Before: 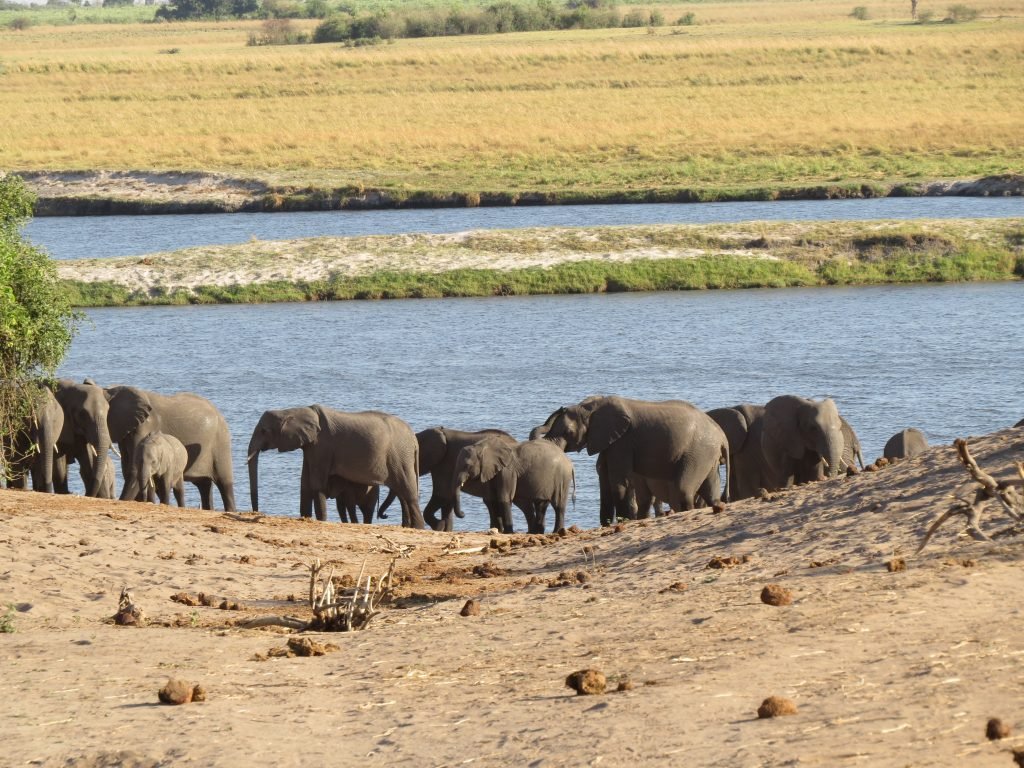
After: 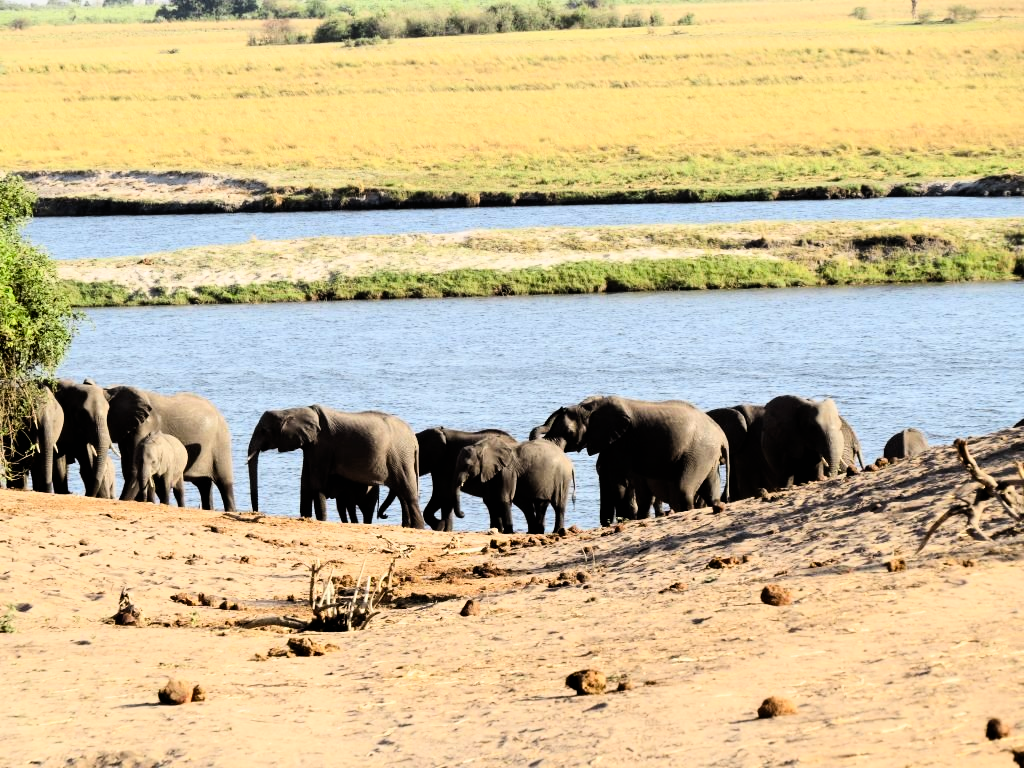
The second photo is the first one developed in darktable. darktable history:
filmic rgb: black relative exposure -4.02 EV, white relative exposure 2.99 EV, threshold 3.01 EV, hardness 2.99, contrast 1.489, color science v6 (2022), iterations of high-quality reconstruction 10, enable highlight reconstruction true
contrast brightness saturation: contrast 0.228, brightness 0.1, saturation 0.289
